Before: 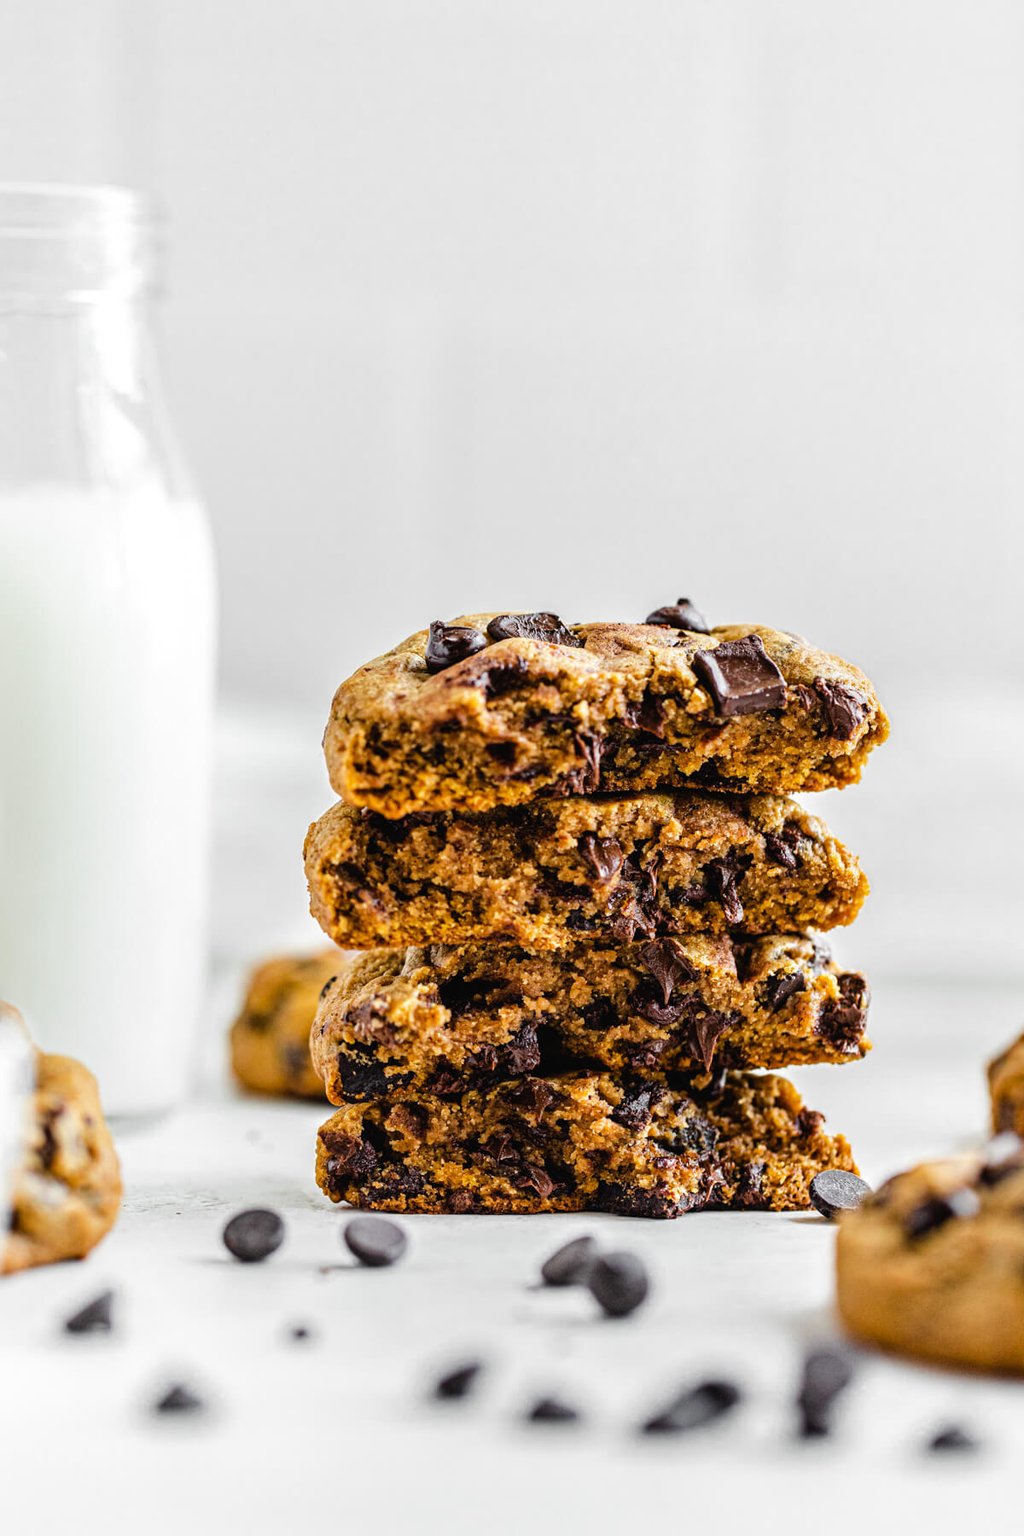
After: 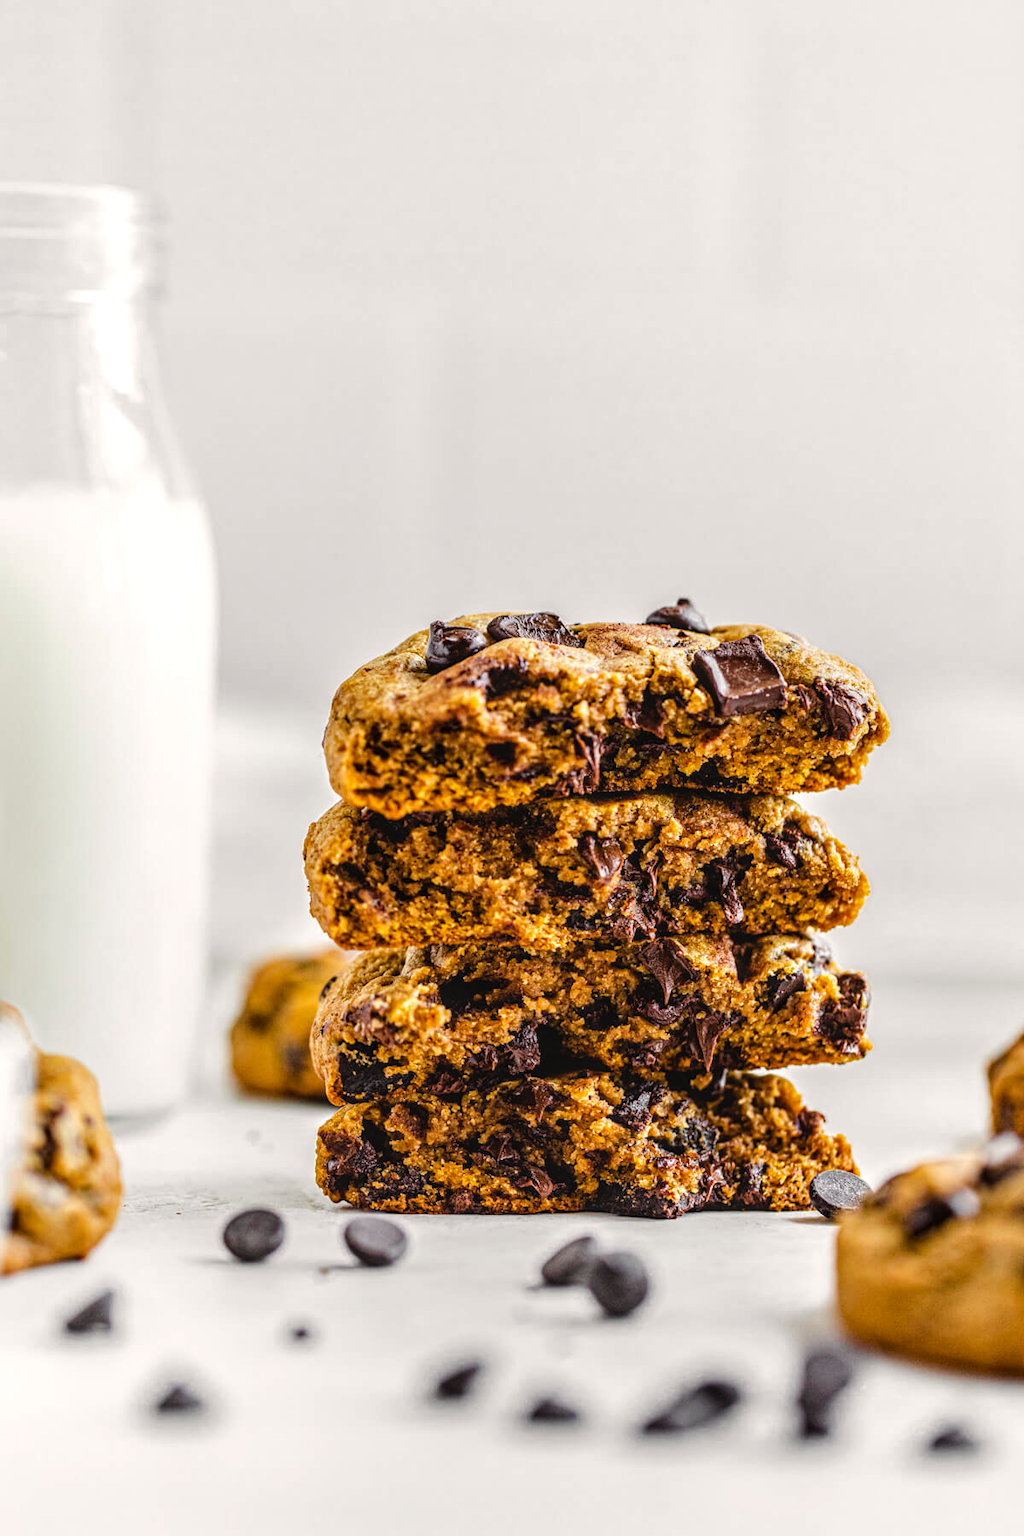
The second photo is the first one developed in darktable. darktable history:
color balance rgb: shadows lift › chroma 2%, shadows lift › hue 50°, power › hue 60°, highlights gain › chroma 1%, highlights gain › hue 60°, global offset › luminance 0.25%, global vibrance 30%
local contrast: on, module defaults
